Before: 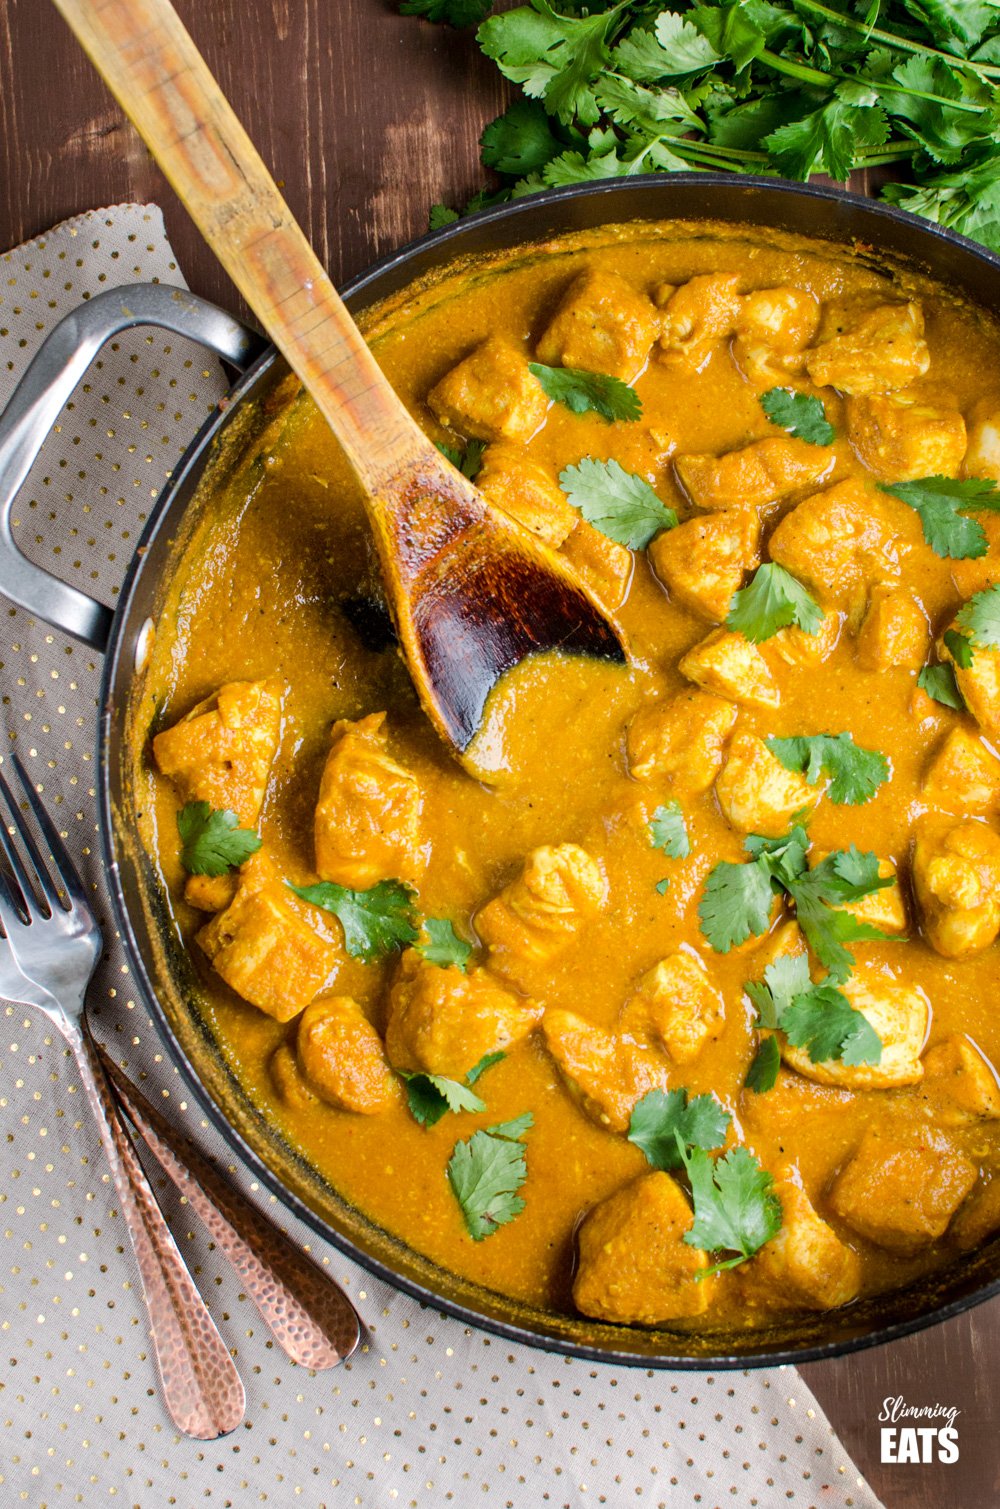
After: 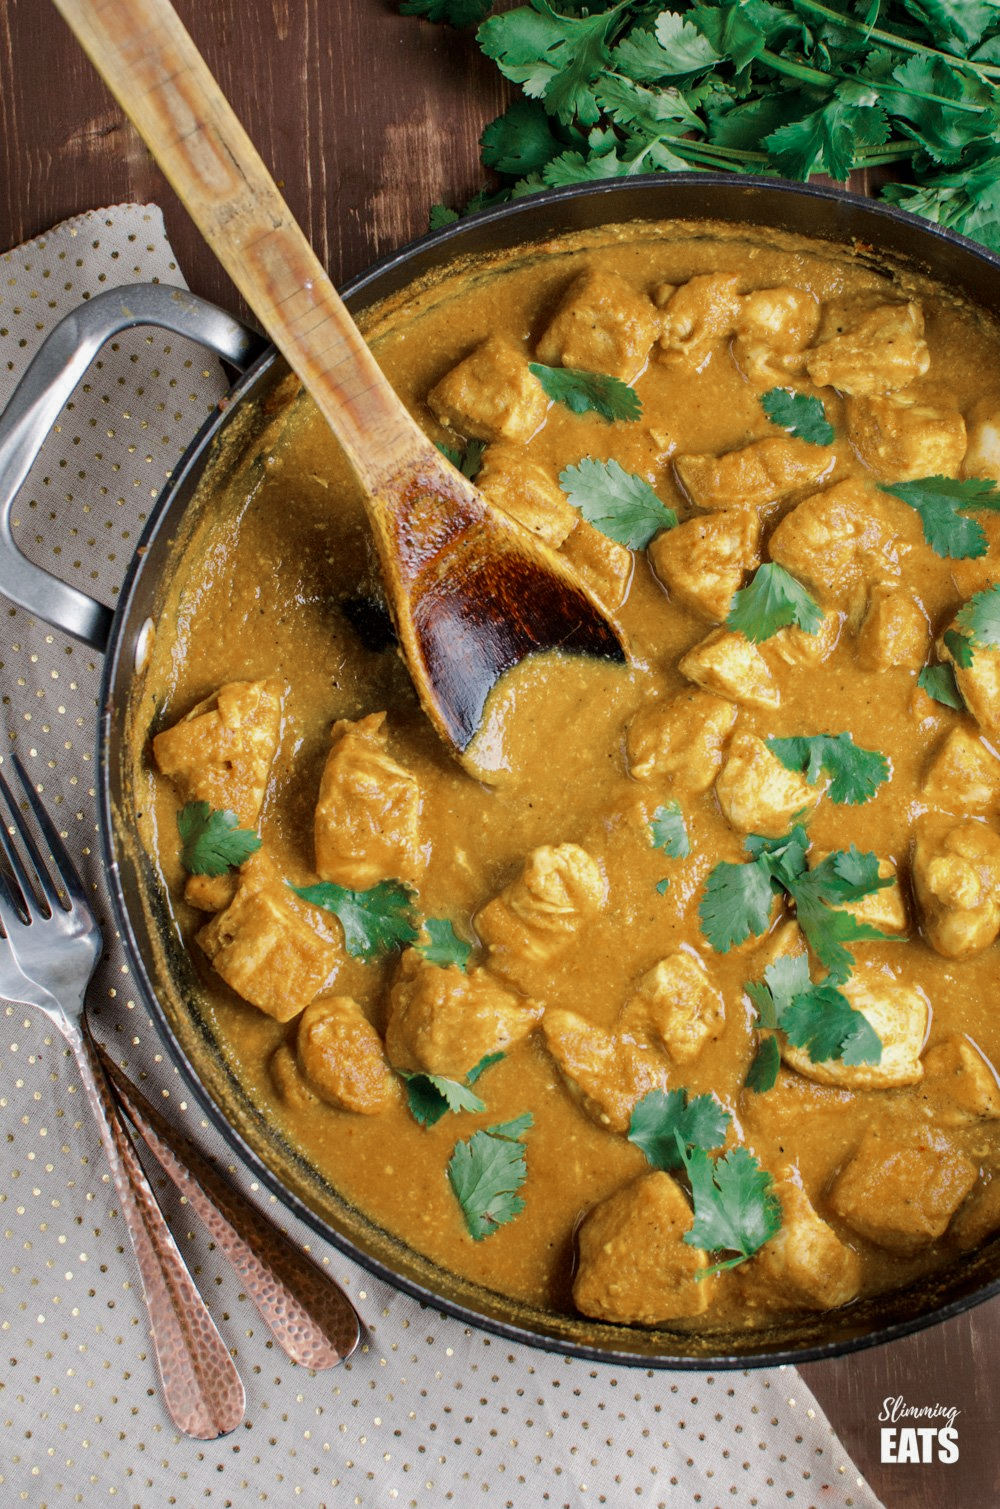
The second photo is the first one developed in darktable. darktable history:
color zones: curves: ch0 [(0, 0.5) (0.125, 0.4) (0.25, 0.5) (0.375, 0.4) (0.5, 0.4) (0.625, 0.35) (0.75, 0.35) (0.875, 0.5)]; ch1 [(0, 0.35) (0.125, 0.45) (0.25, 0.35) (0.375, 0.35) (0.5, 0.35) (0.625, 0.35) (0.75, 0.45) (0.875, 0.35)]; ch2 [(0, 0.6) (0.125, 0.5) (0.25, 0.5) (0.375, 0.6) (0.5, 0.6) (0.625, 0.5) (0.75, 0.5) (0.875, 0.5)]
shadows and highlights: shadows -20, white point adjustment -2, highlights -35
